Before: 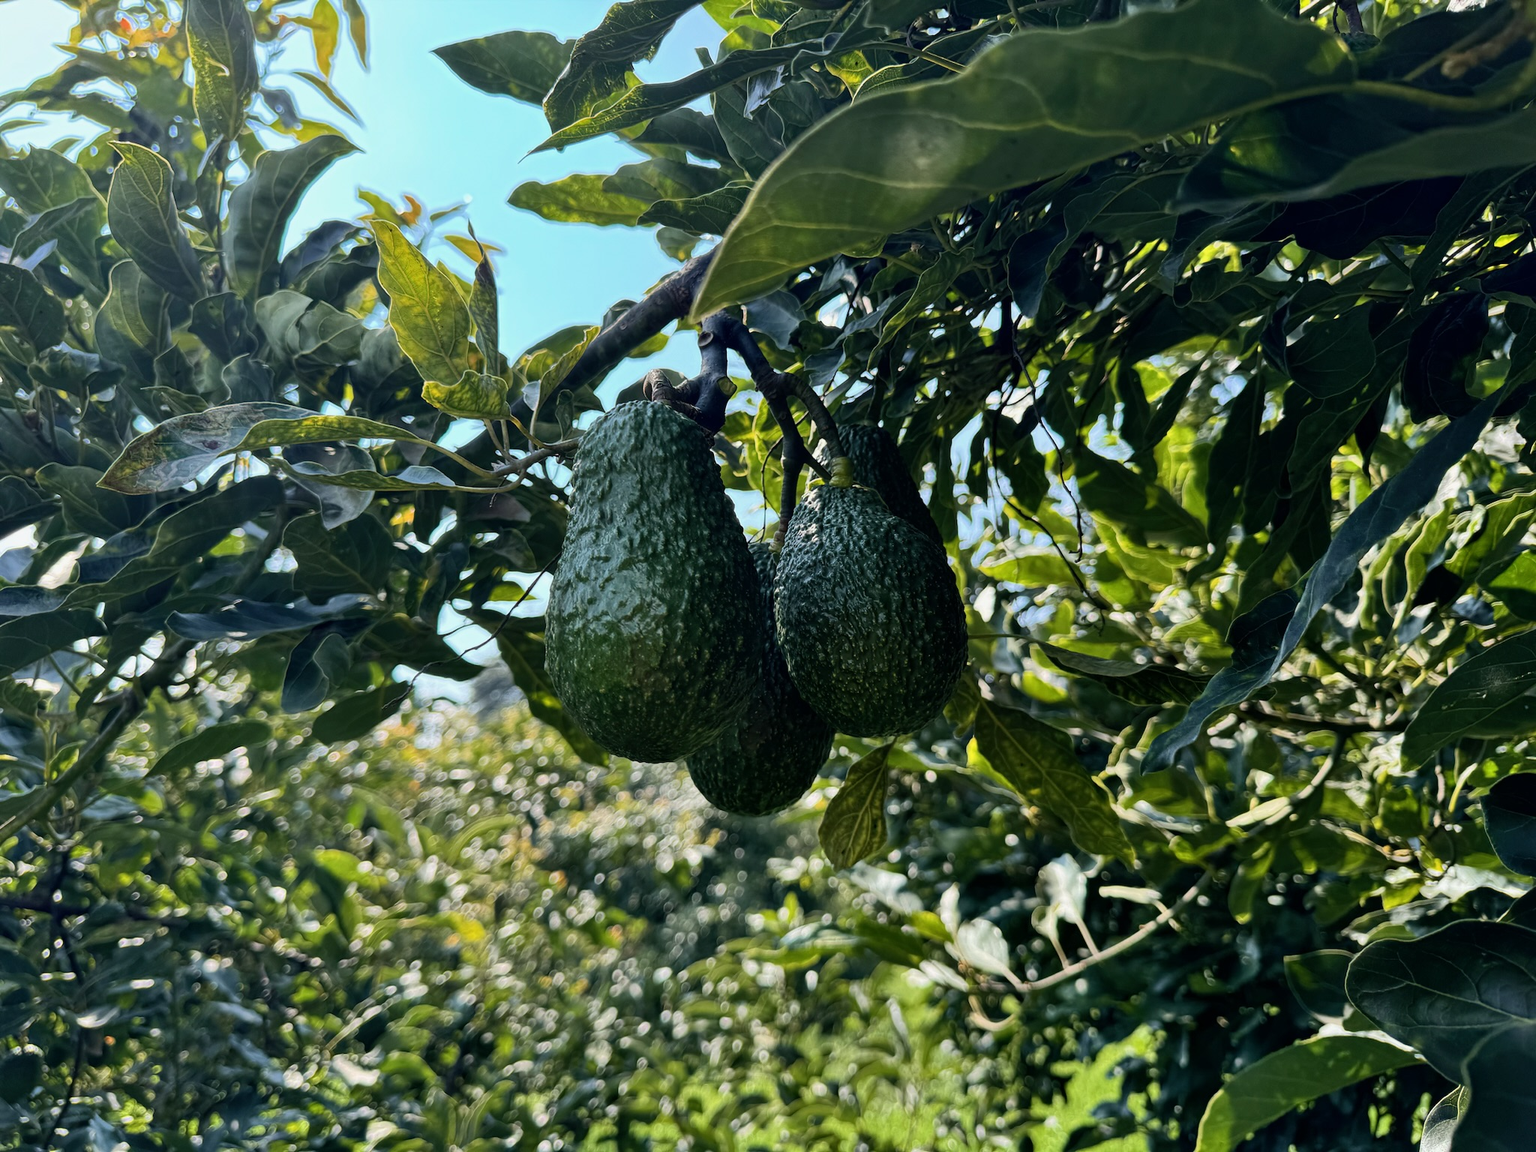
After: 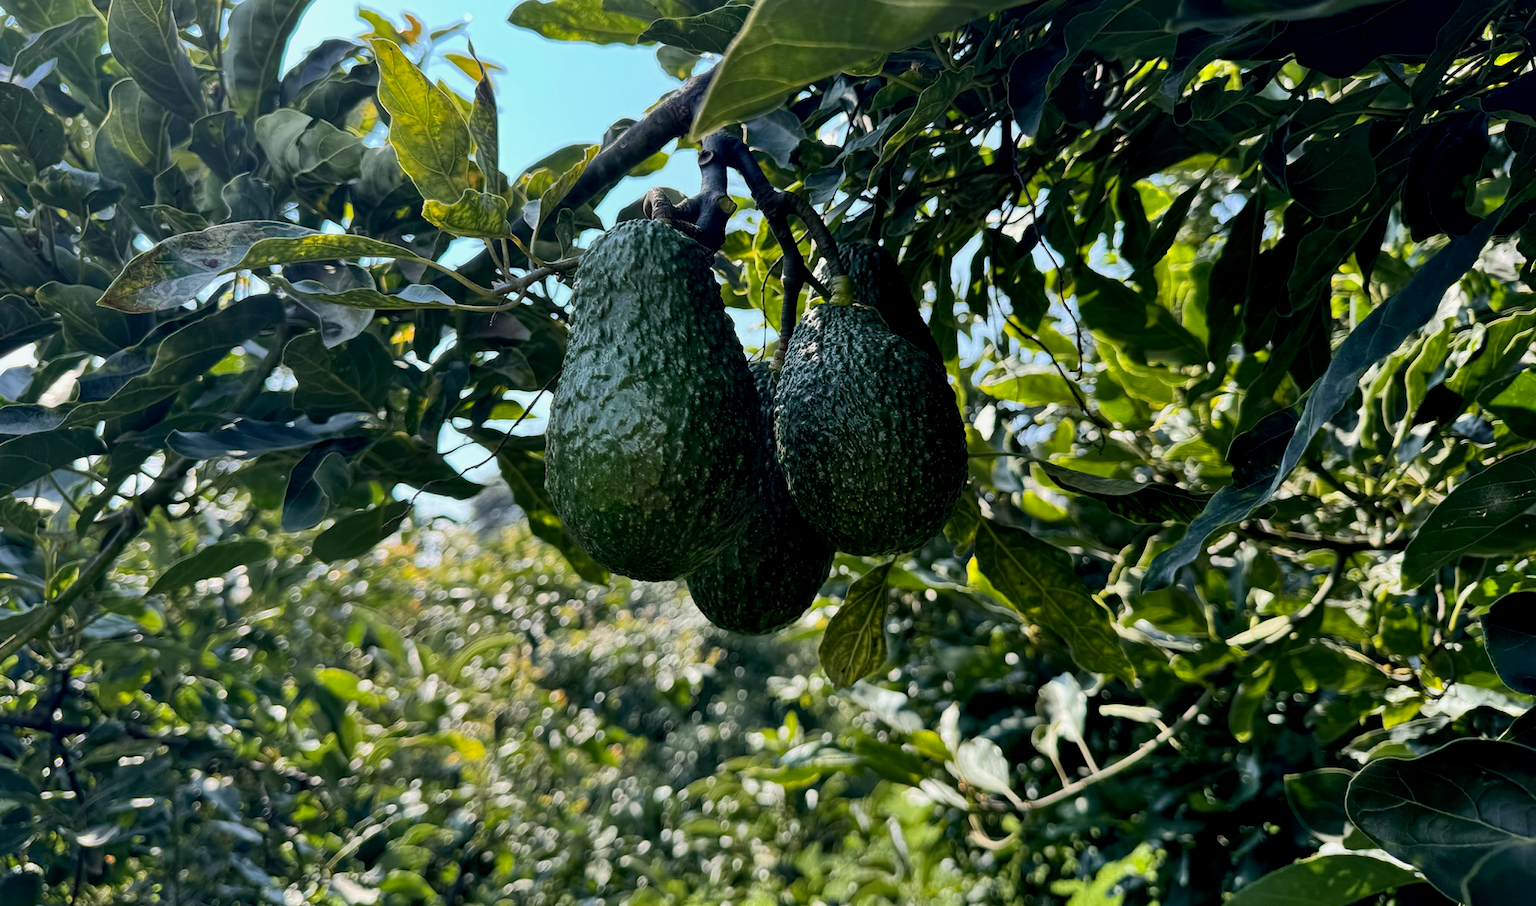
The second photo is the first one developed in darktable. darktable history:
crop and rotate: top 15.806%, bottom 5.531%
